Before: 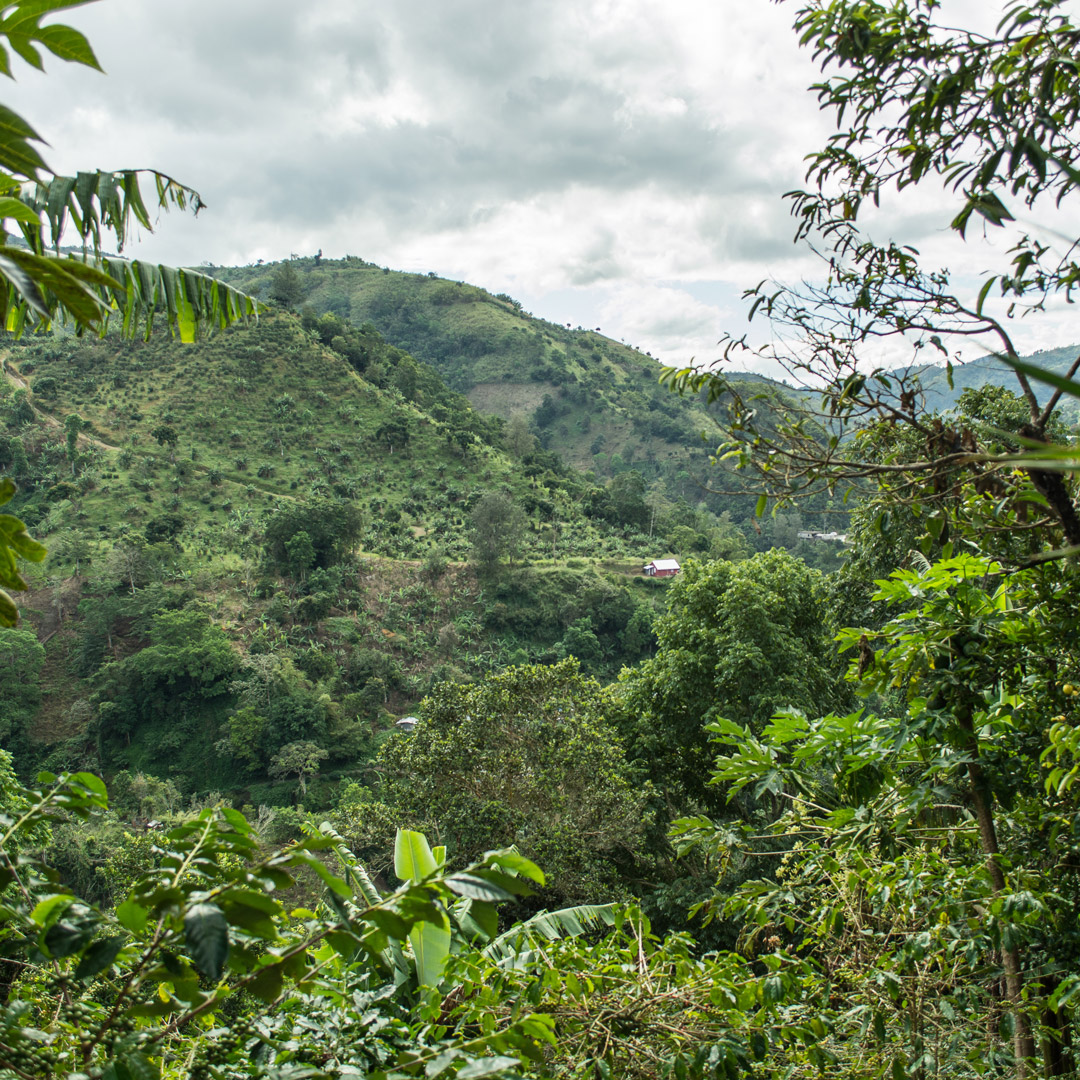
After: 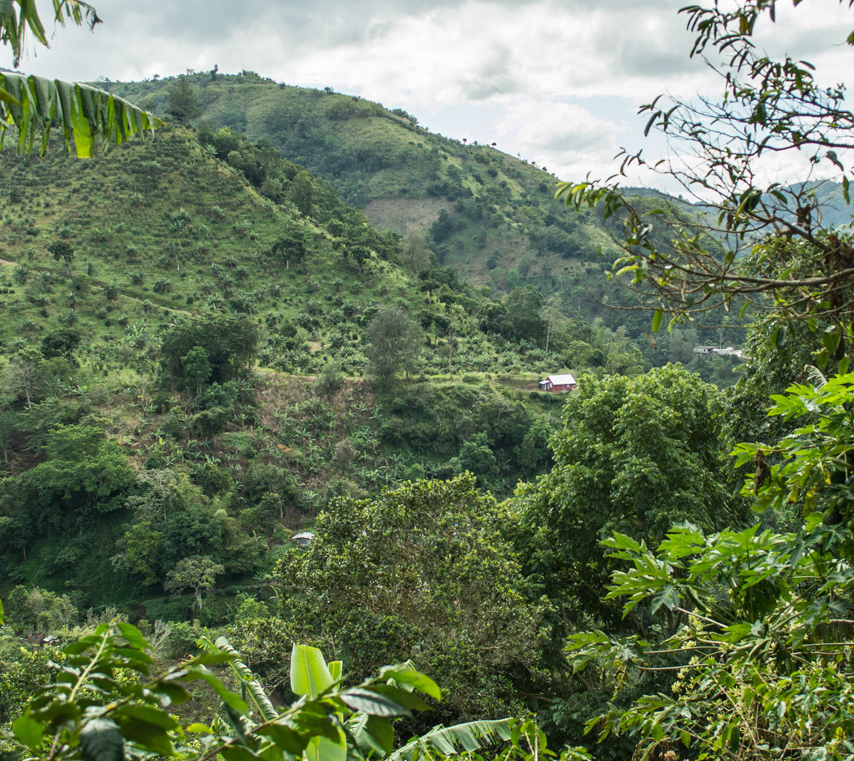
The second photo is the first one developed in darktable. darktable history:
crop: left 9.705%, top 17.179%, right 11.144%, bottom 12.314%
